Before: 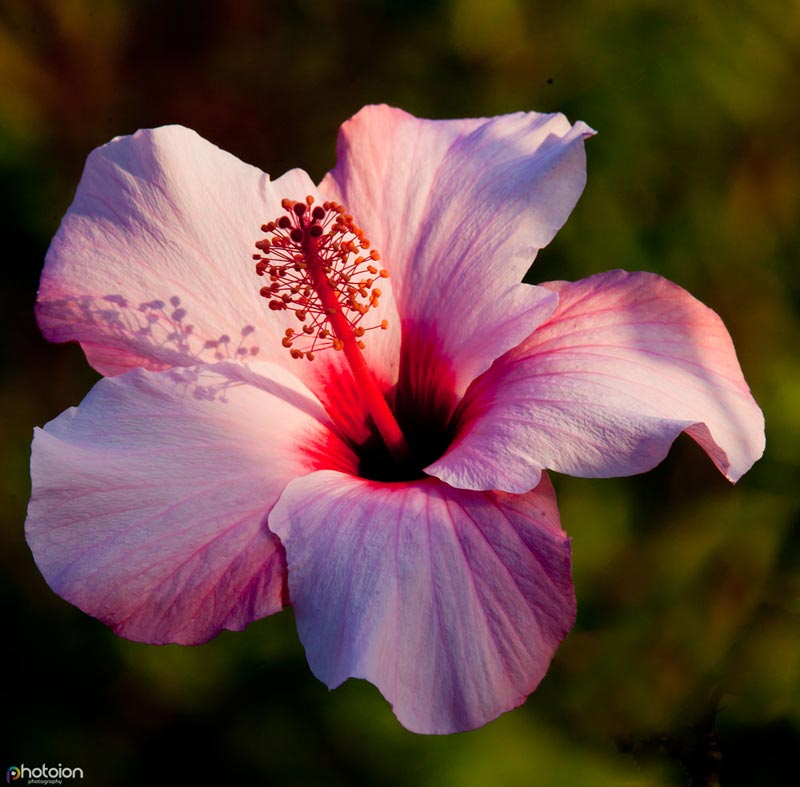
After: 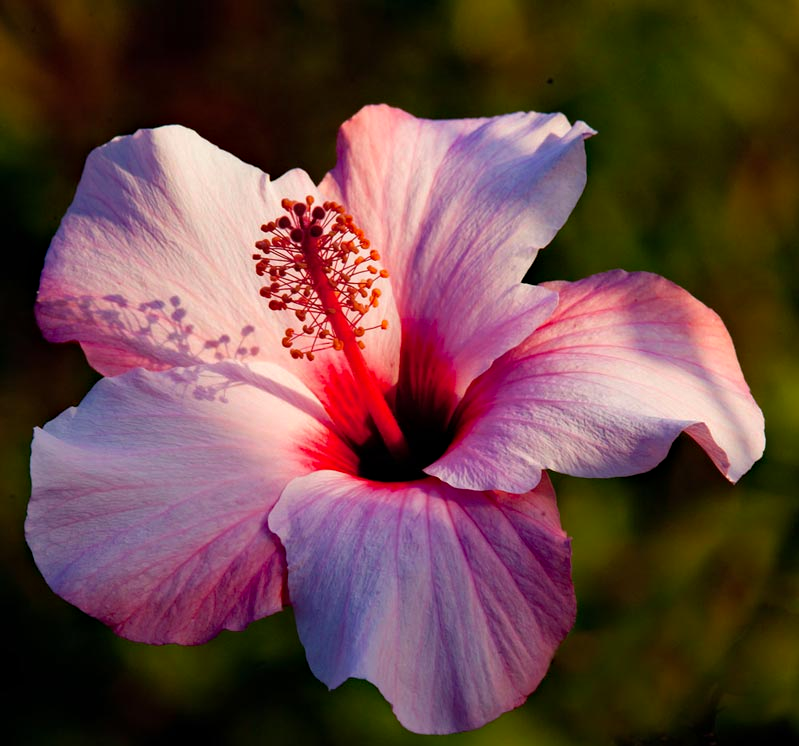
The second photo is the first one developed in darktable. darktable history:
haze removal: compatibility mode true, adaptive false
crop and rotate: top 0%, bottom 5.097%
